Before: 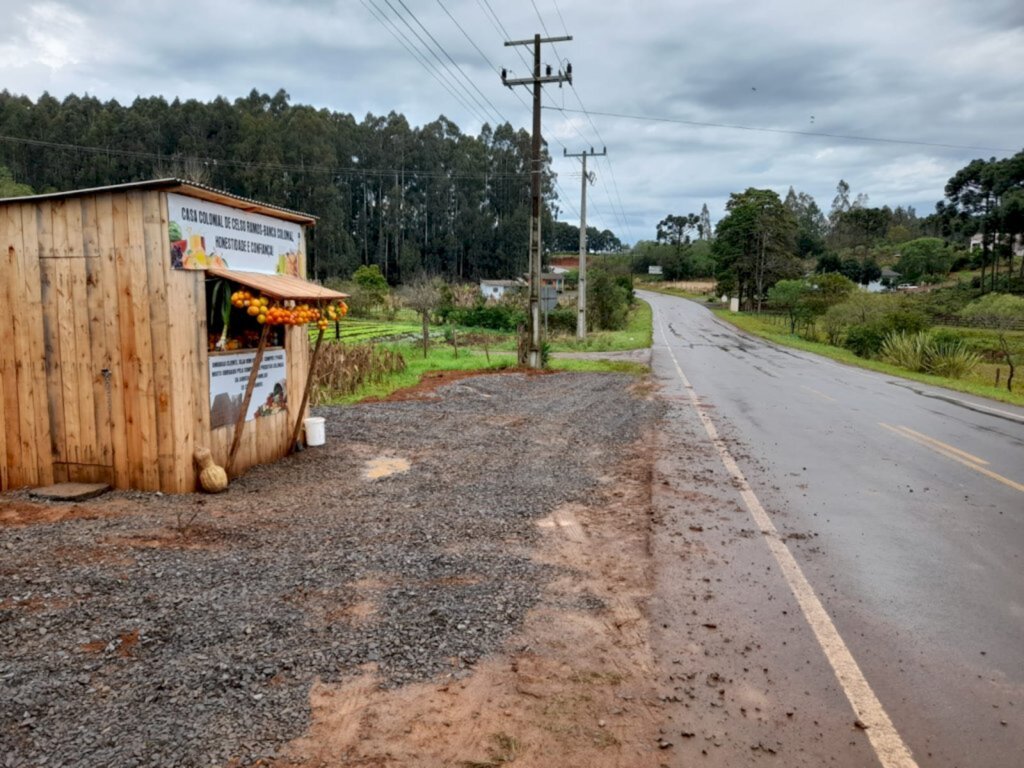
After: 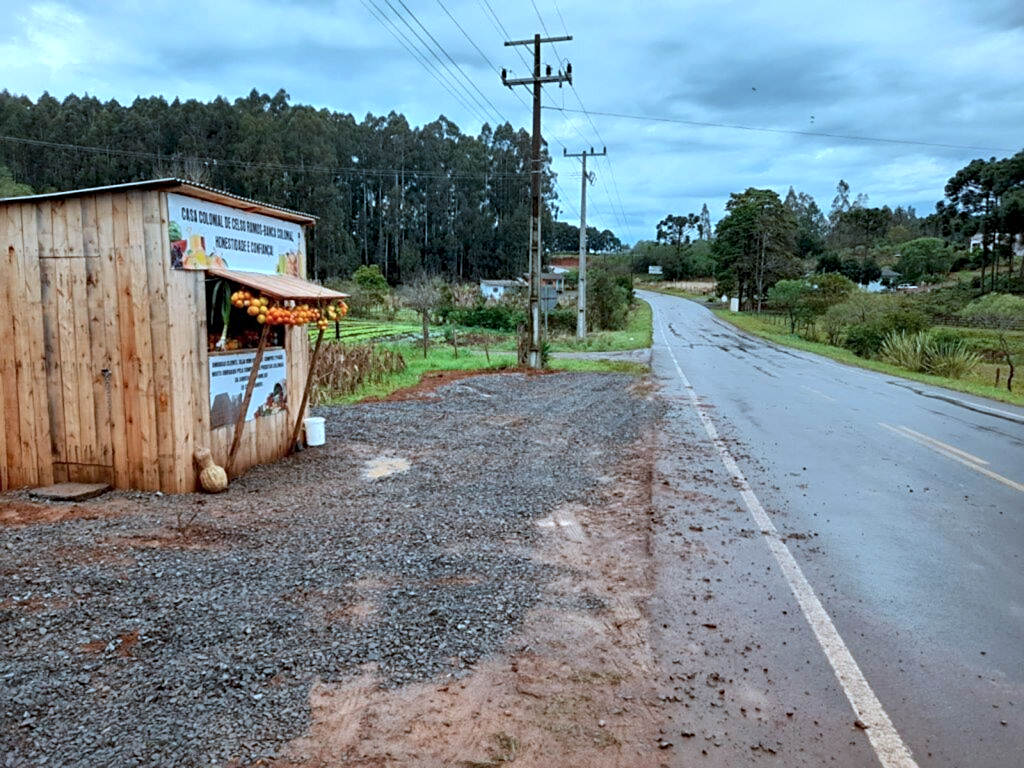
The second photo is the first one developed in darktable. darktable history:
color correction: highlights a* -9.59, highlights b* -21.28
sharpen: on, module defaults
exposure: exposure 0.132 EV, compensate exposure bias true, compensate highlight preservation false
